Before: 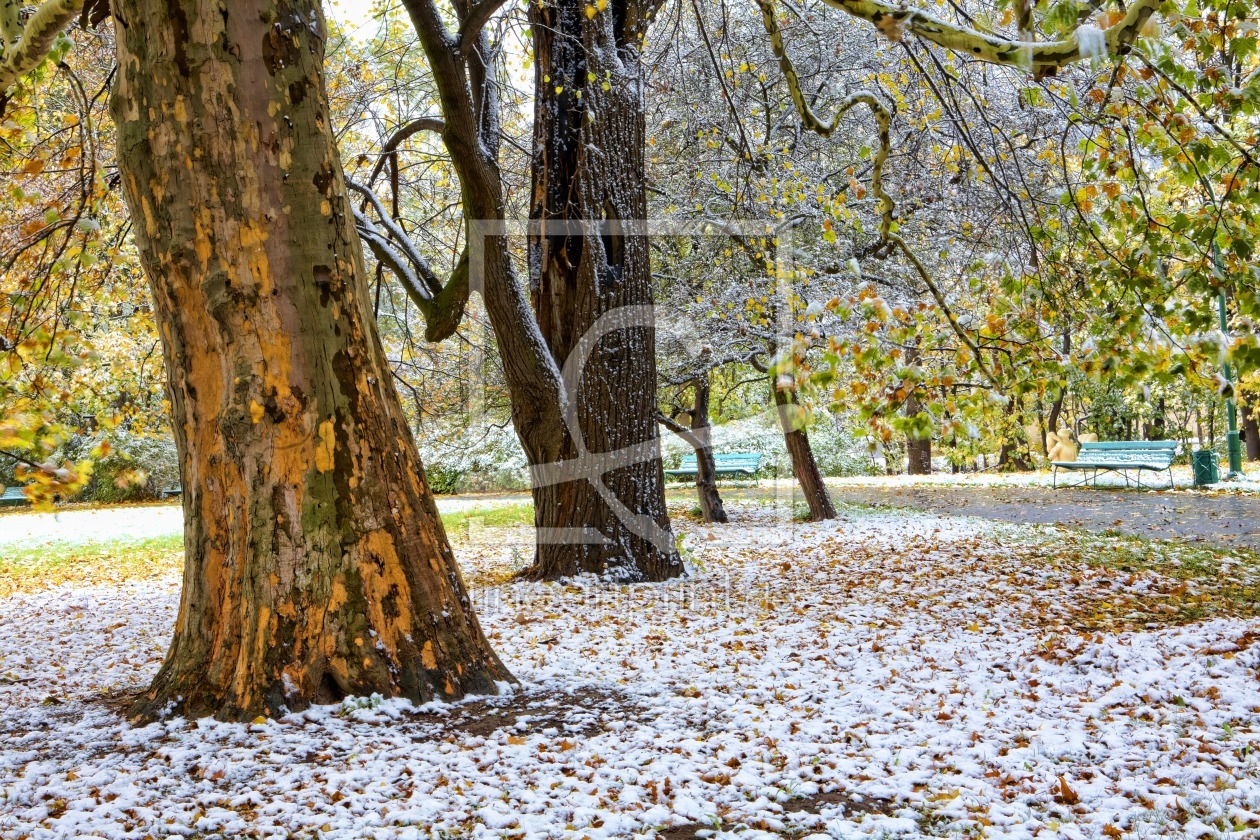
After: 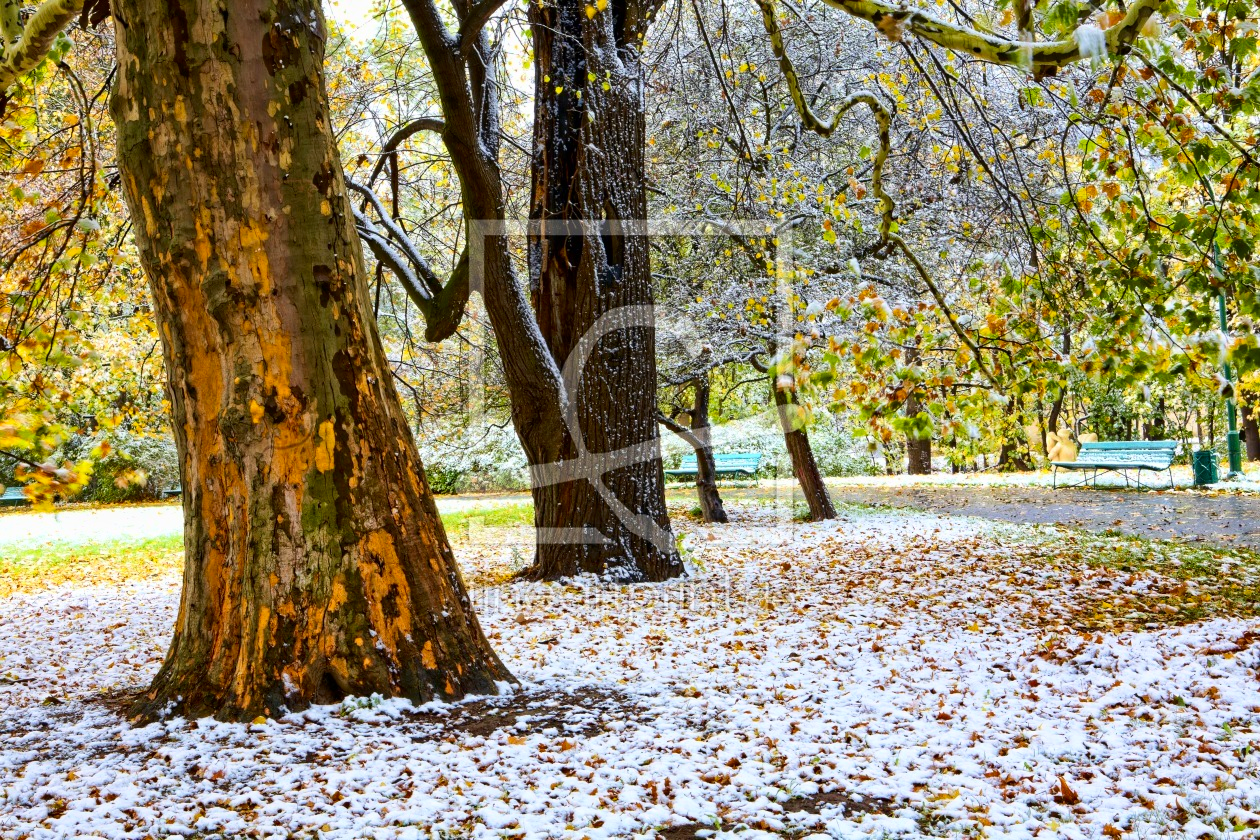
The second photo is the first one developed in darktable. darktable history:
contrast brightness saturation: contrast 0.183, saturation 0.299
